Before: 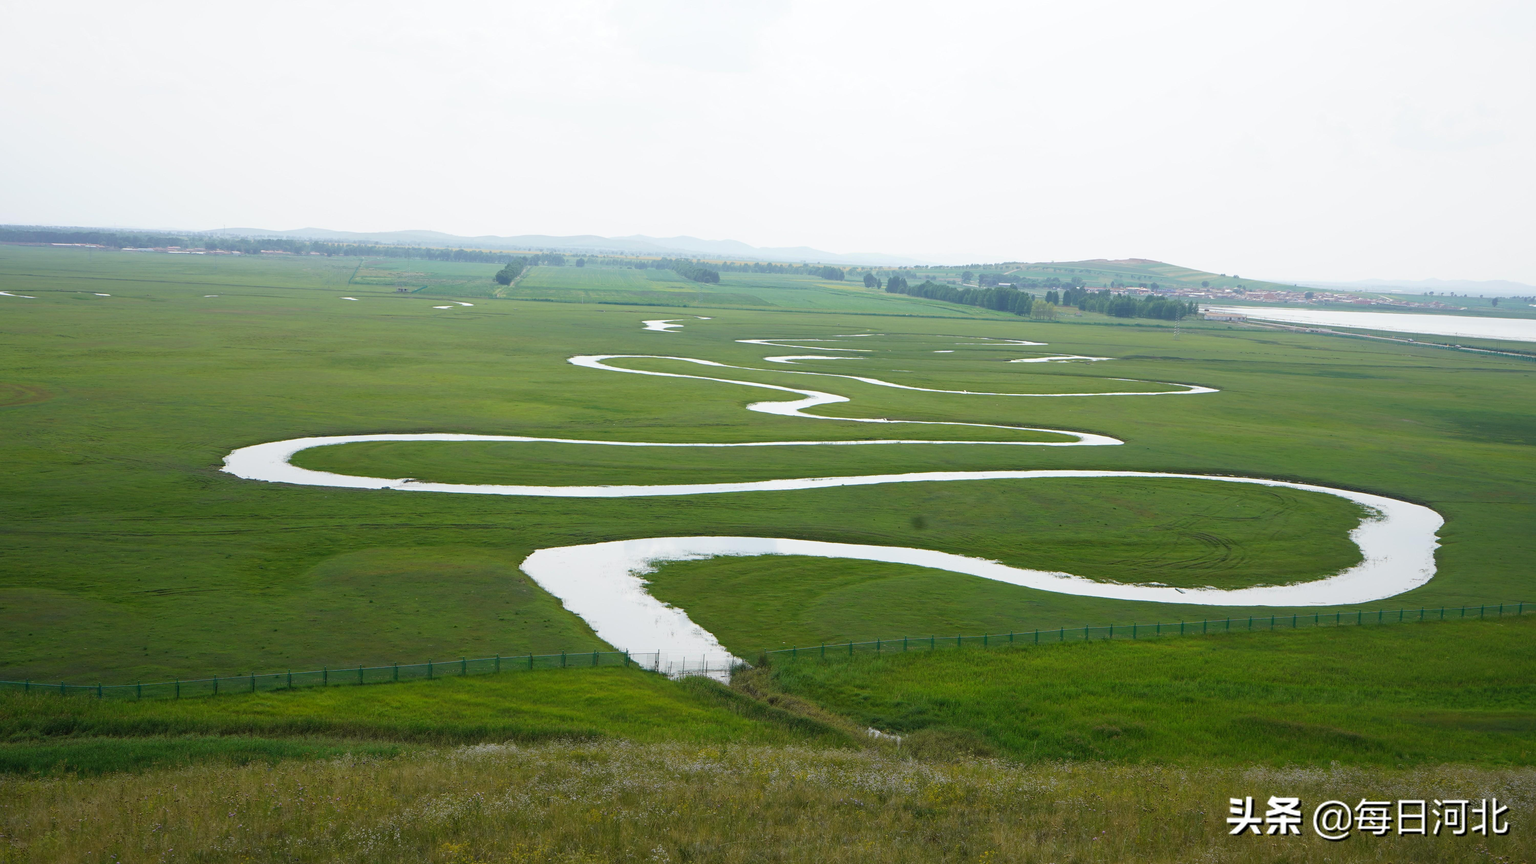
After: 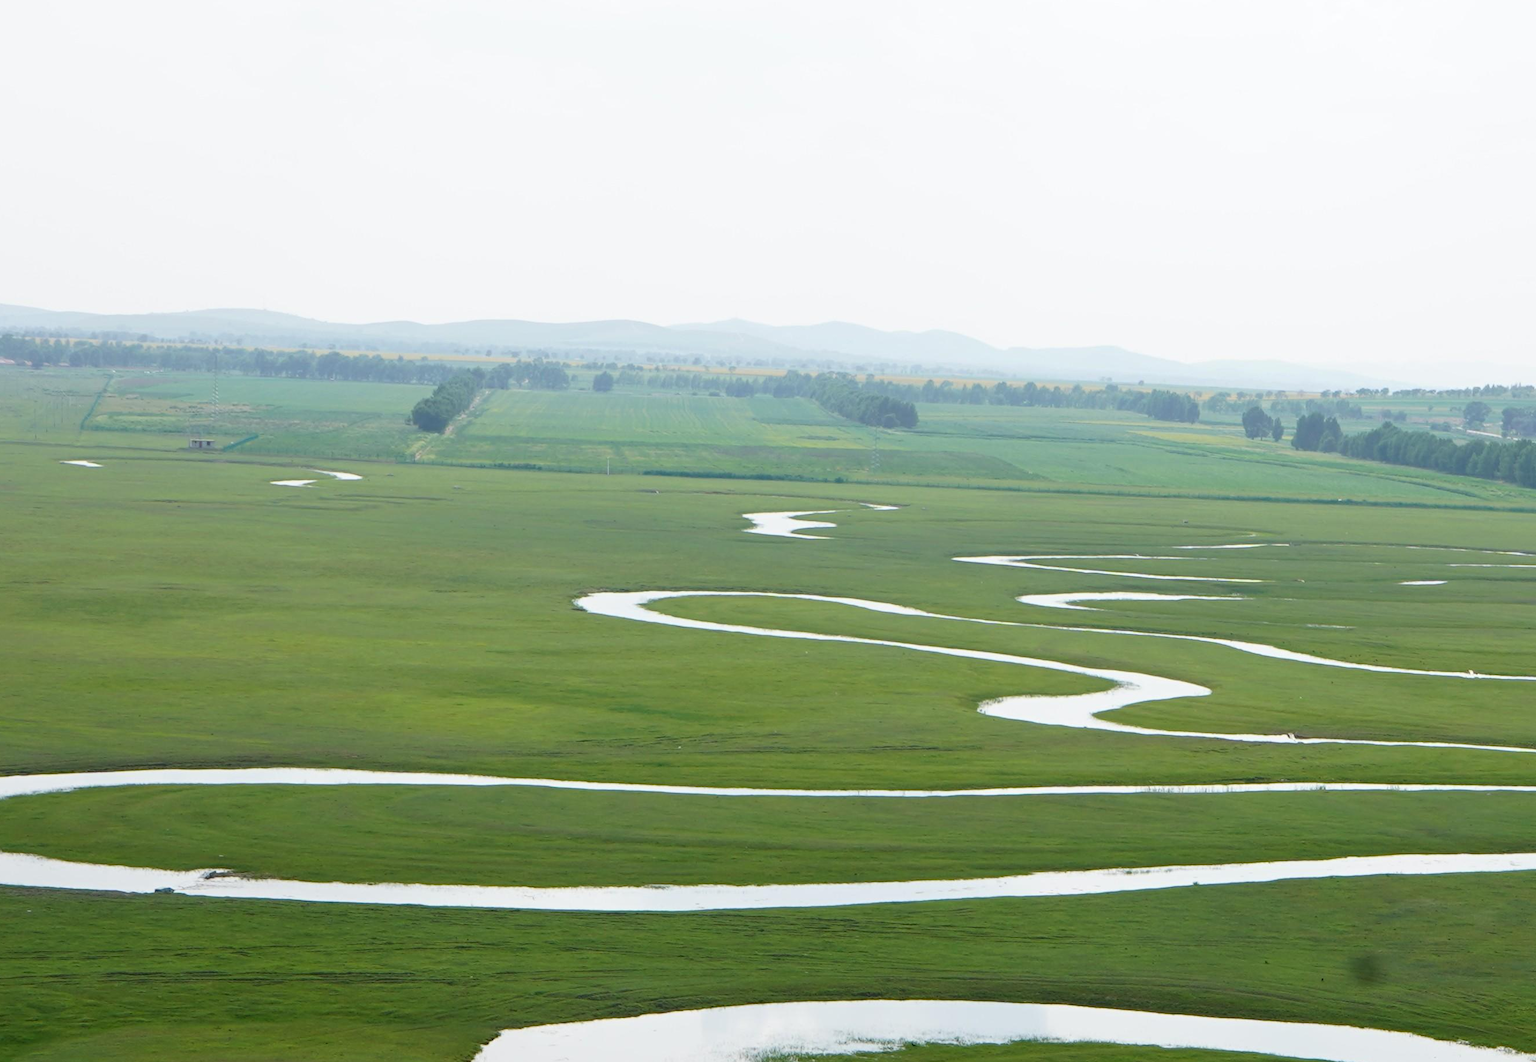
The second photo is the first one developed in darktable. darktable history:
crop: left 20.387%, top 10.823%, right 35.293%, bottom 34.693%
